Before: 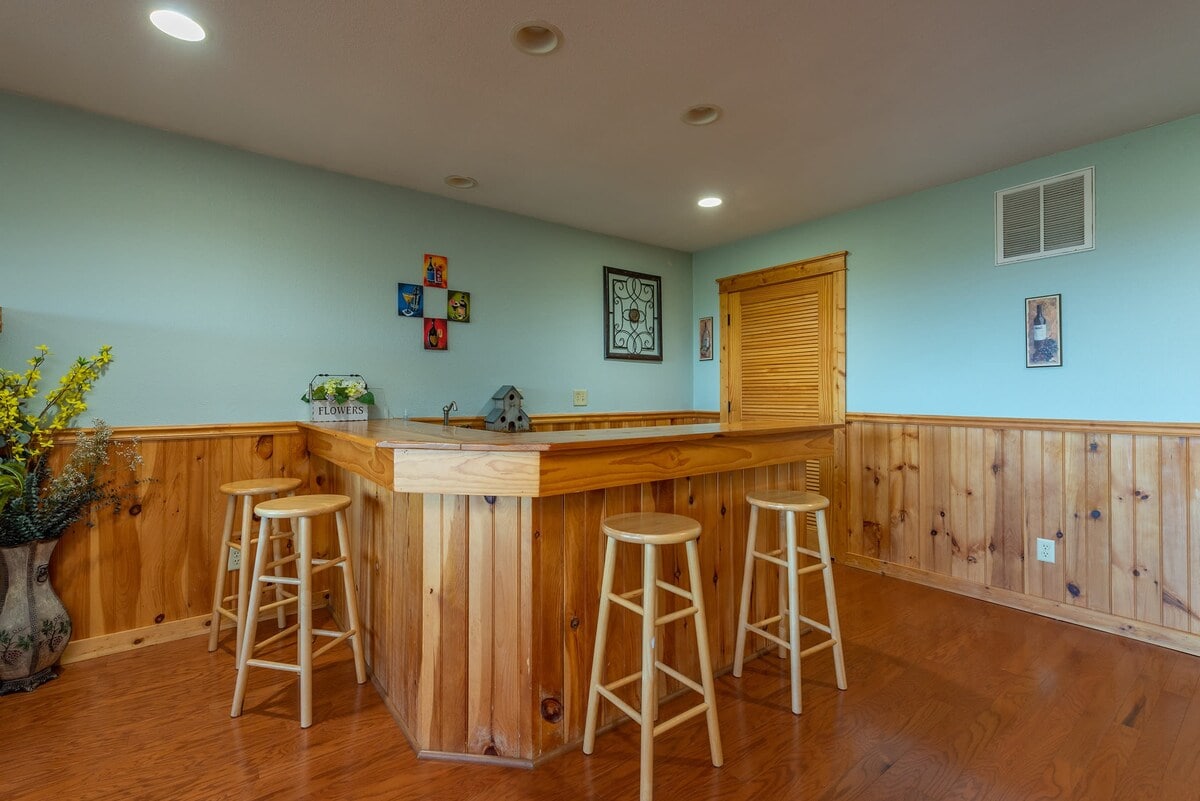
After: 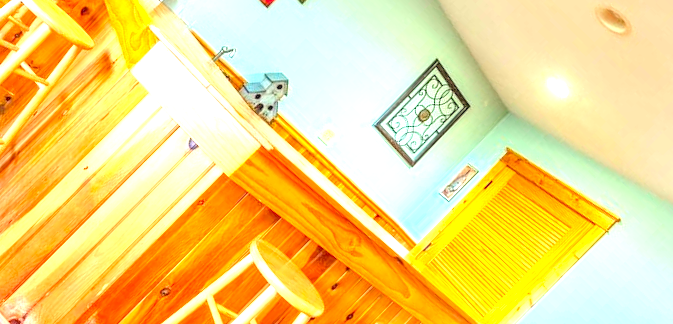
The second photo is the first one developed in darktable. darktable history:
tone equalizer: -8 EV -0.776 EV, -7 EV -0.706 EV, -6 EV -0.616 EV, -5 EV -0.423 EV, -3 EV 0.391 EV, -2 EV 0.6 EV, -1 EV 0.686 EV, +0 EV 0.743 EV
base curve: preserve colors none
contrast brightness saturation: contrast 0.07, brightness 0.174, saturation 0.397
crop and rotate: angle -44.76°, top 16.661%, right 0.903%, bottom 11.736%
exposure: black level correction 0, exposure 1.69 EV, compensate highlight preservation false
local contrast: on, module defaults
